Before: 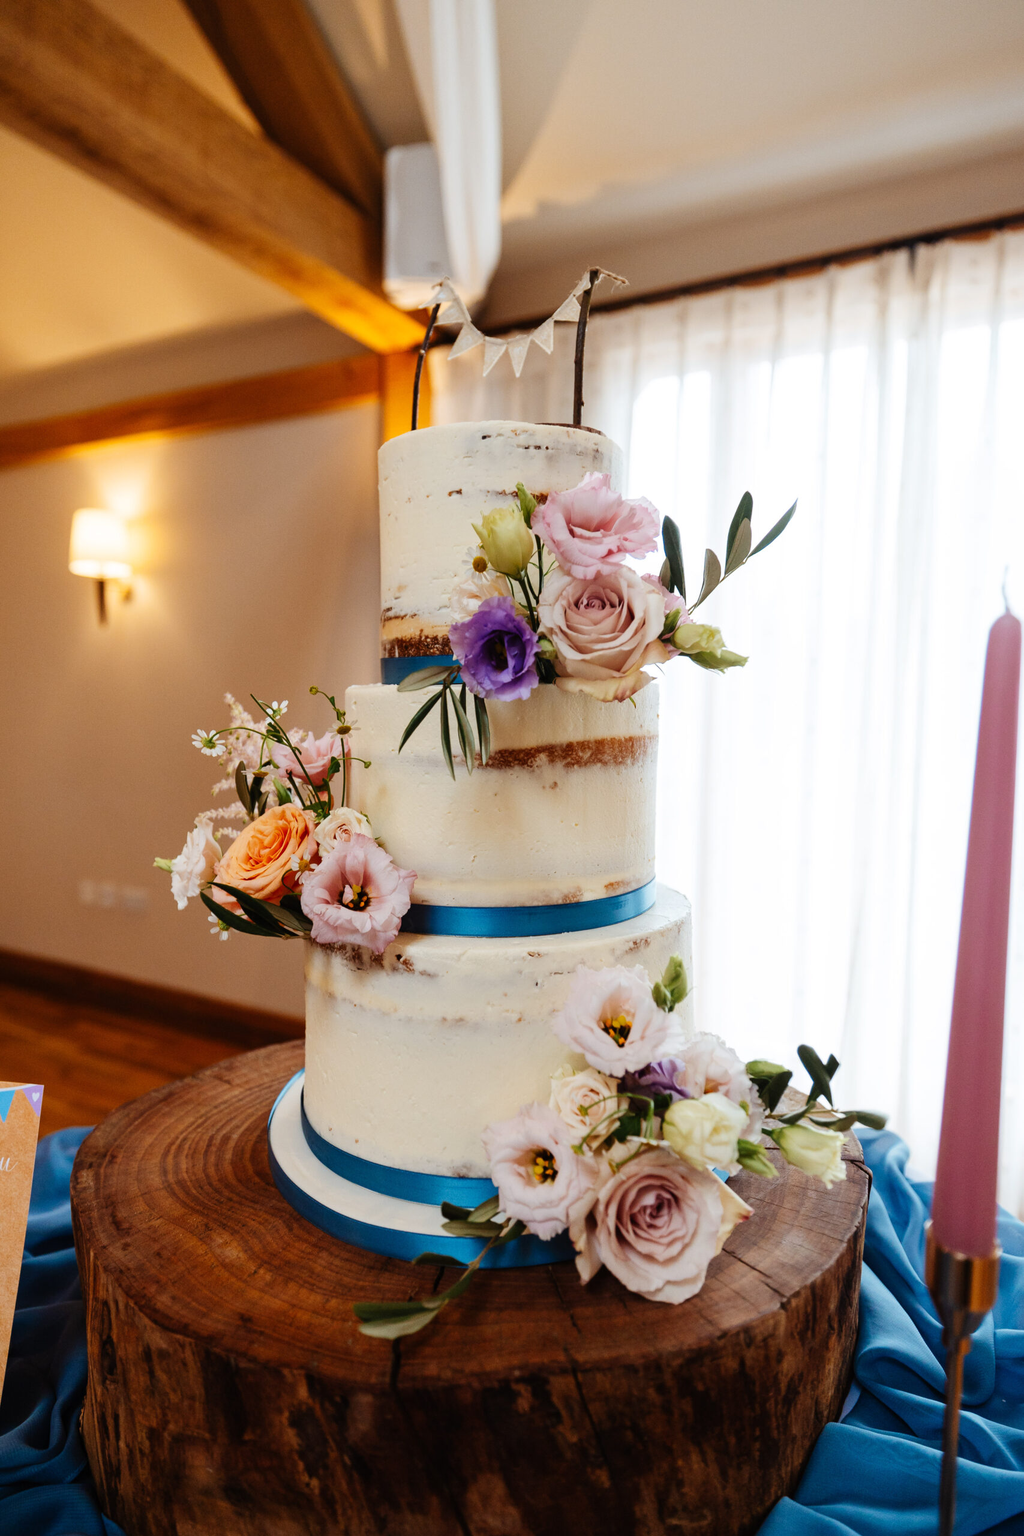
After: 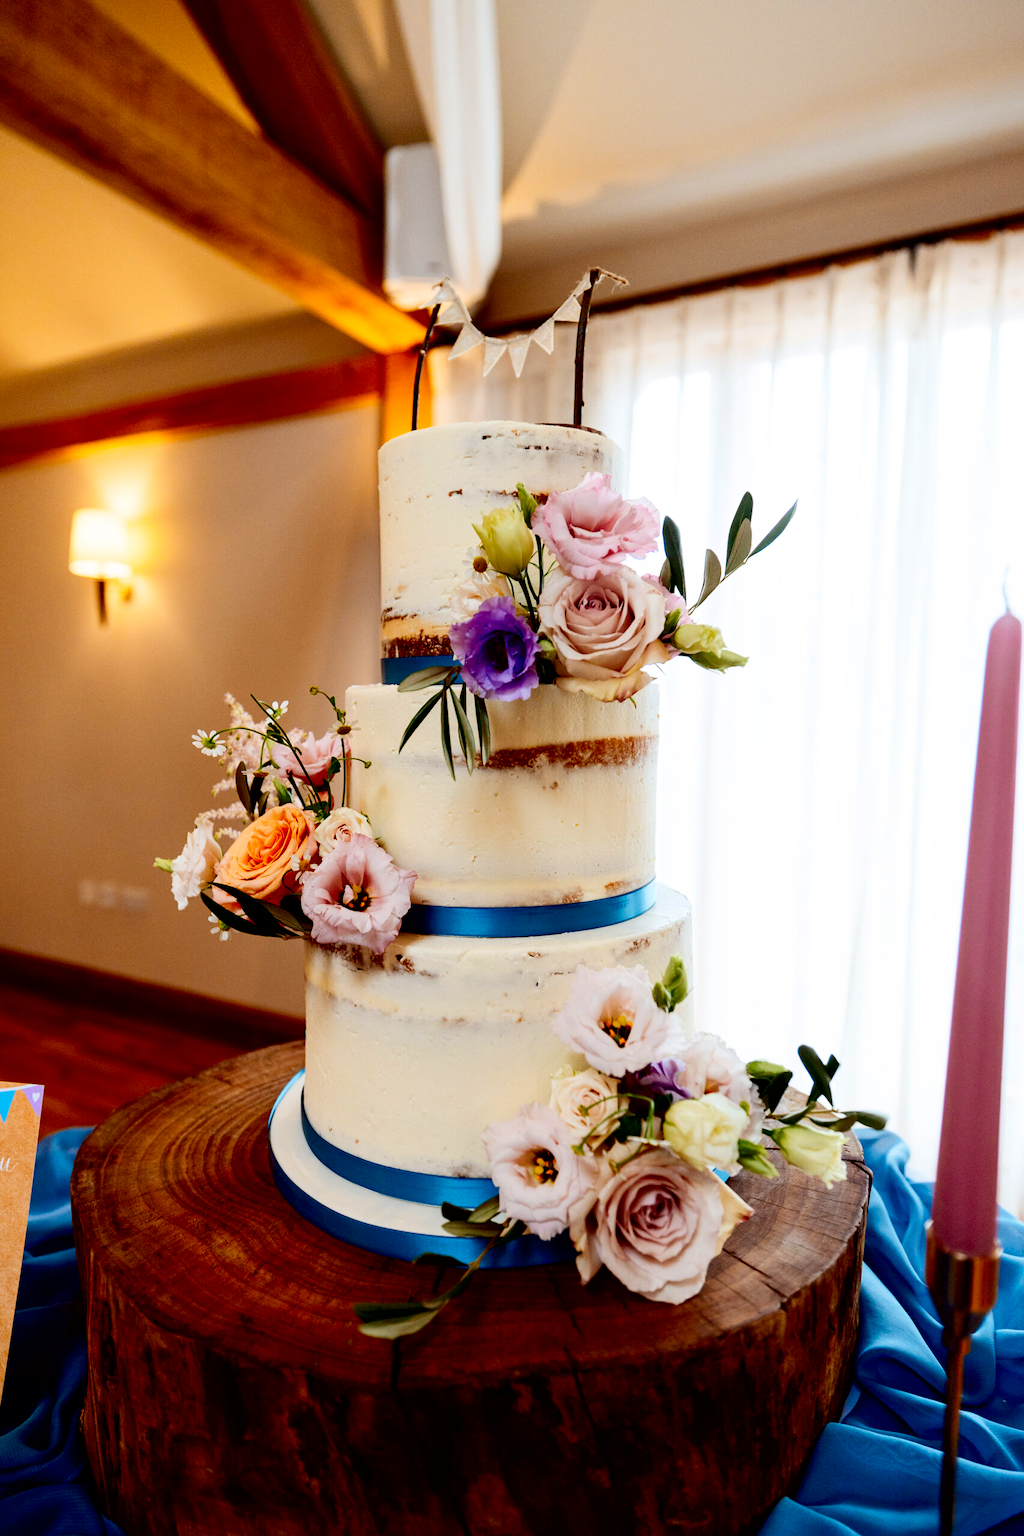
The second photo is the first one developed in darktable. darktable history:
exposure: black level correction 0.014, compensate highlight preservation false
color zones: curves: ch1 [(0.077, 0.436) (0.25, 0.5) (0.75, 0.5)]
contrast brightness saturation: contrast 0.182, saturation 0.297
